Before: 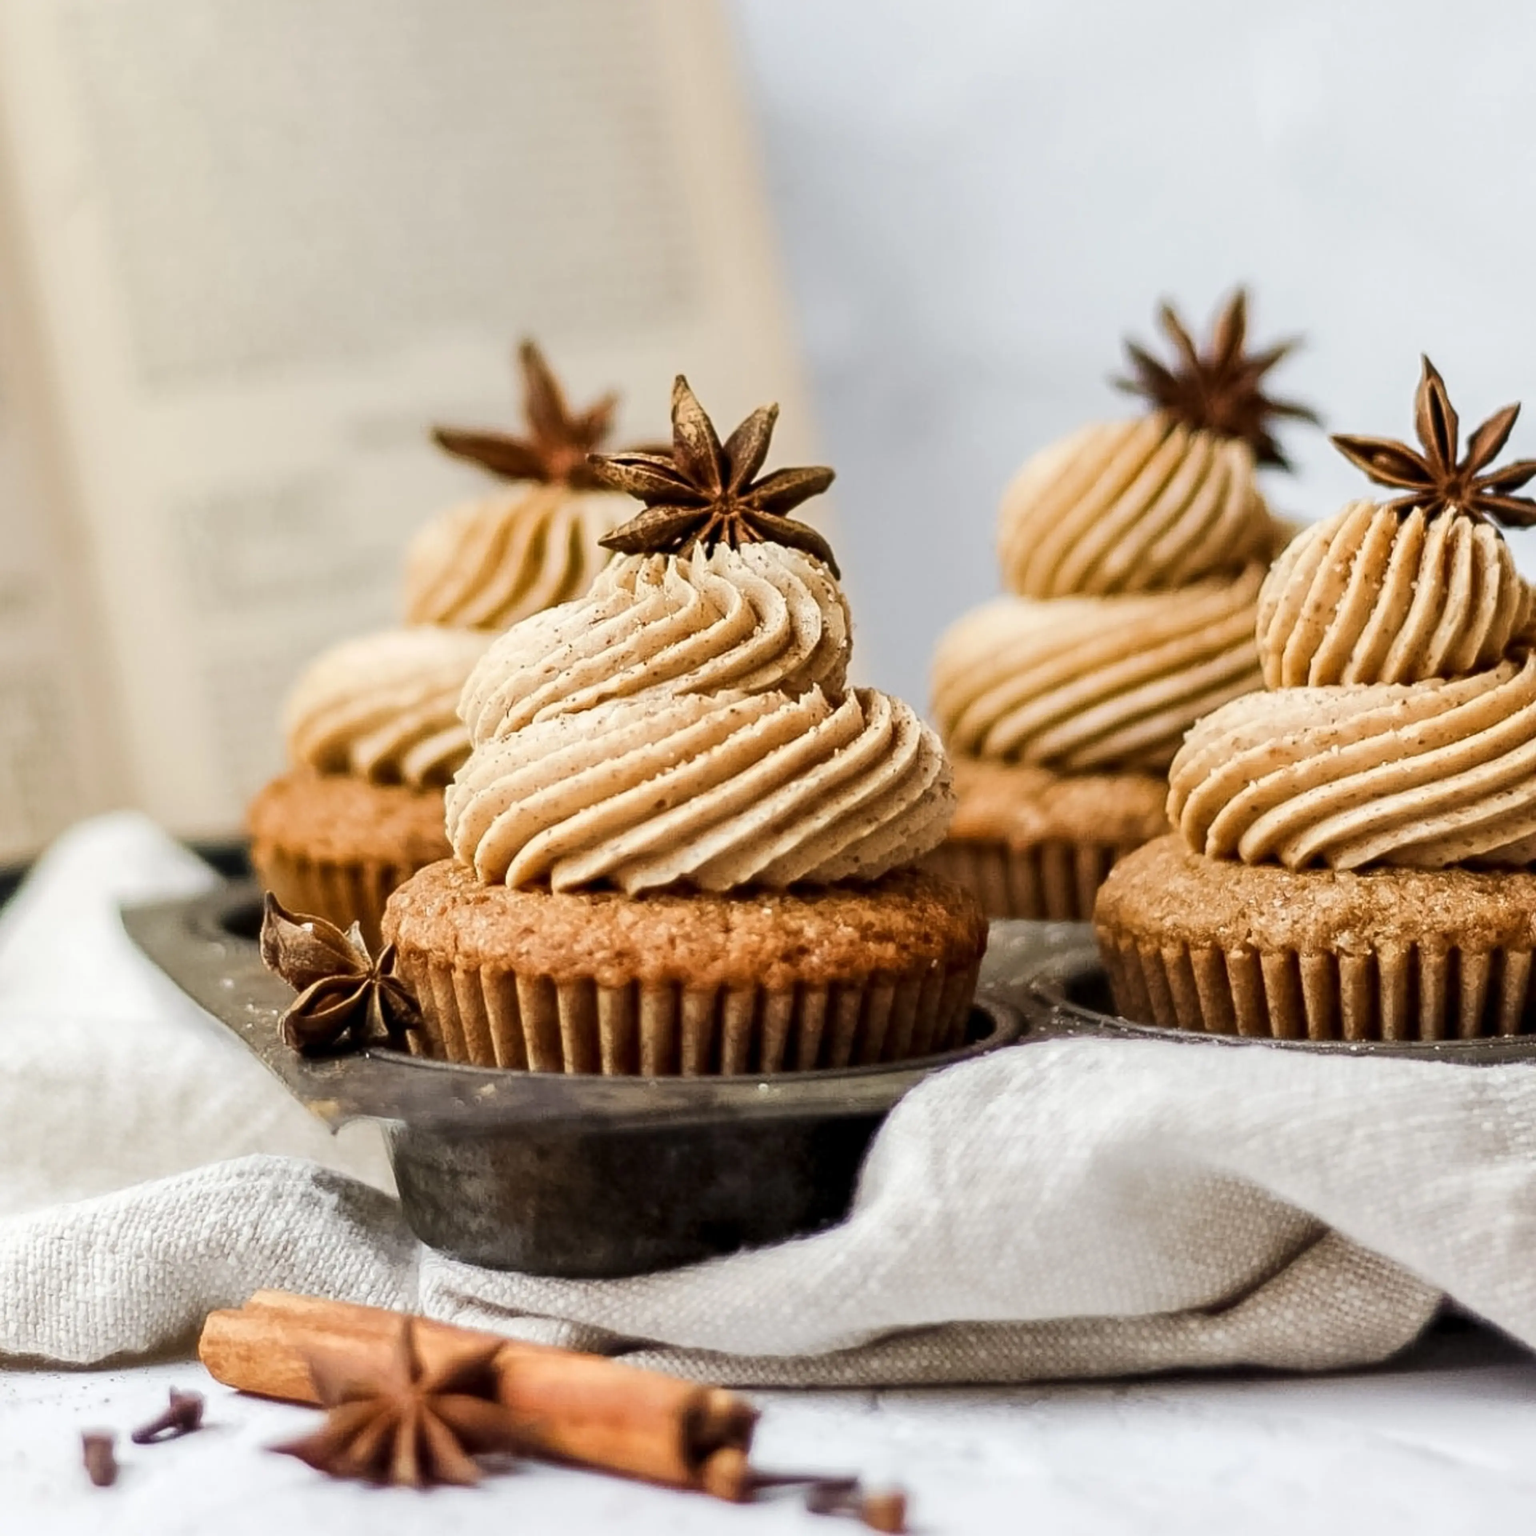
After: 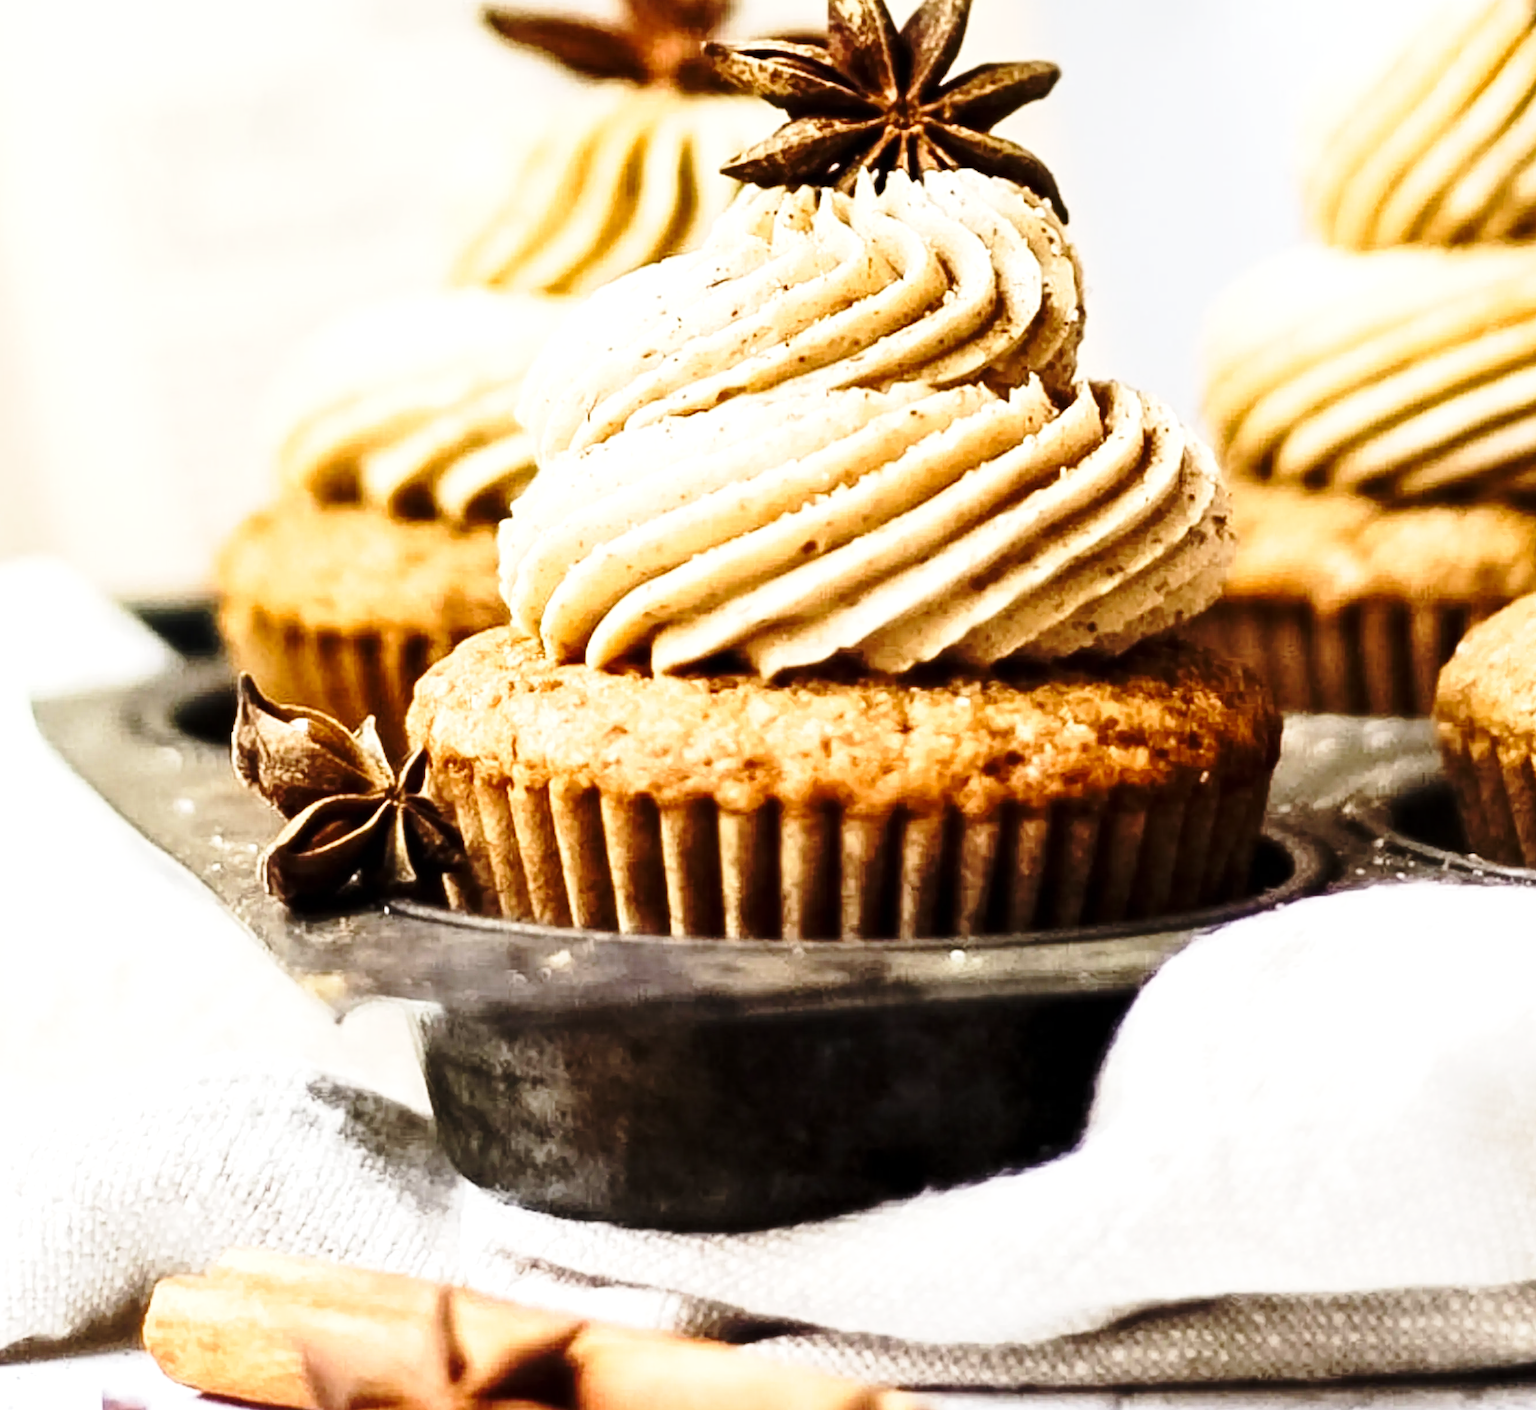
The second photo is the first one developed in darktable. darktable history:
crop: left 6.488%, top 27.668%, right 24.183%, bottom 8.656%
tone equalizer: -8 EV -0.75 EV, -7 EV -0.7 EV, -6 EV -0.6 EV, -5 EV -0.4 EV, -3 EV 0.4 EV, -2 EV 0.6 EV, -1 EV 0.7 EV, +0 EV 0.75 EV, edges refinement/feathering 500, mask exposure compensation -1.57 EV, preserve details no
base curve: curves: ch0 [(0, 0) (0.028, 0.03) (0.121, 0.232) (0.46, 0.748) (0.859, 0.968) (1, 1)], preserve colors none
